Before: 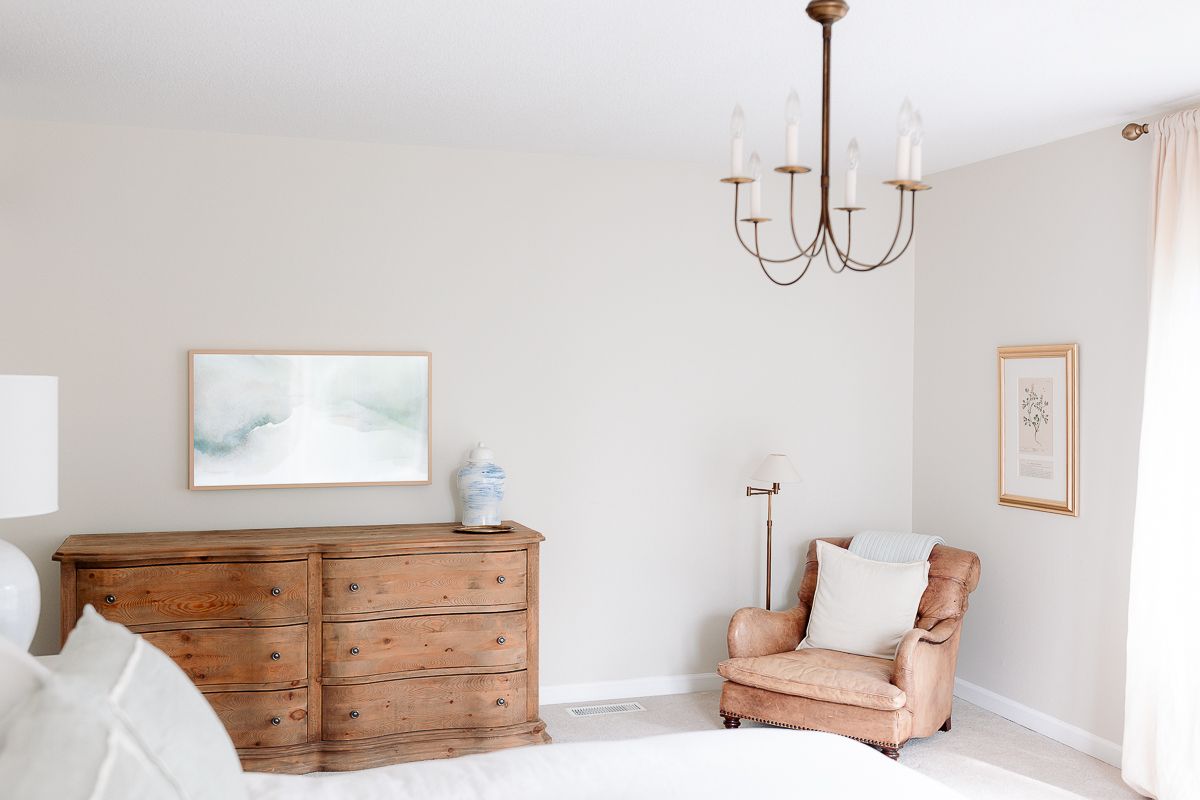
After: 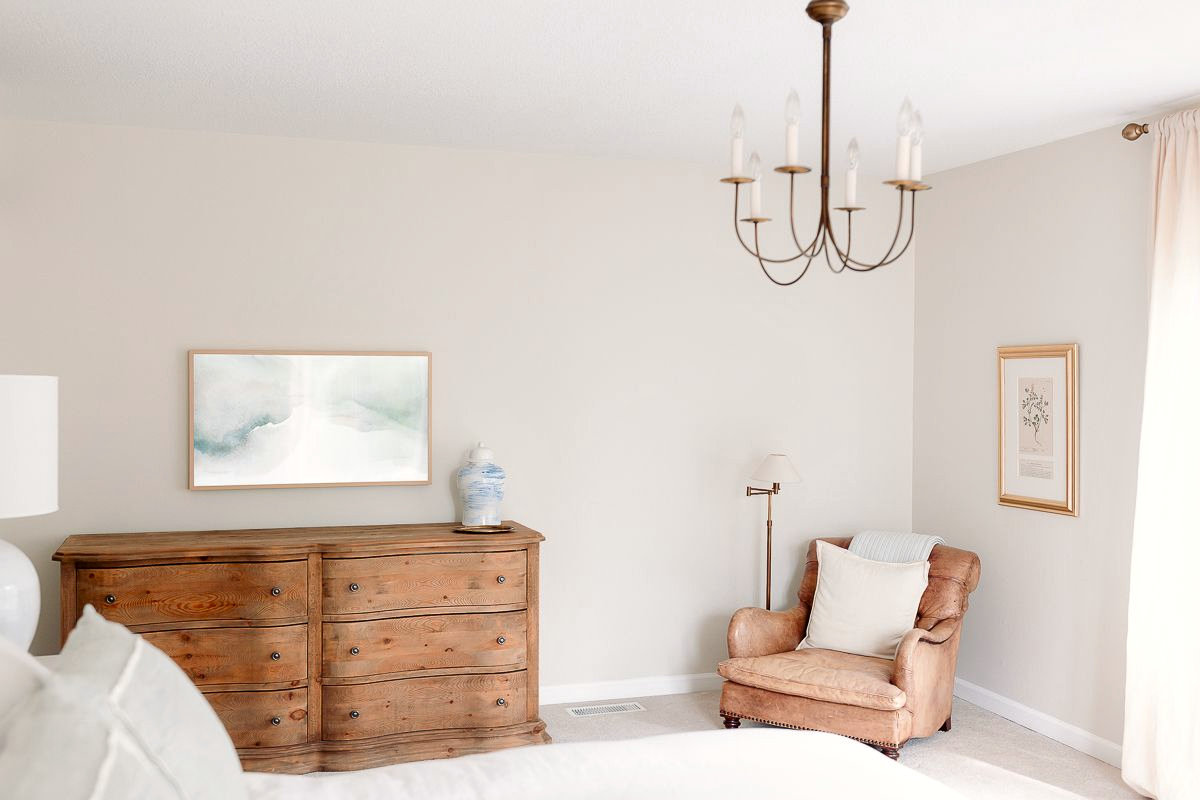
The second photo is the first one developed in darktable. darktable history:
color correction: highlights a* 0.616, highlights b* 2.79, saturation 1.09
local contrast: mode bilateral grid, contrast 20, coarseness 49, detail 120%, midtone range 0.2
